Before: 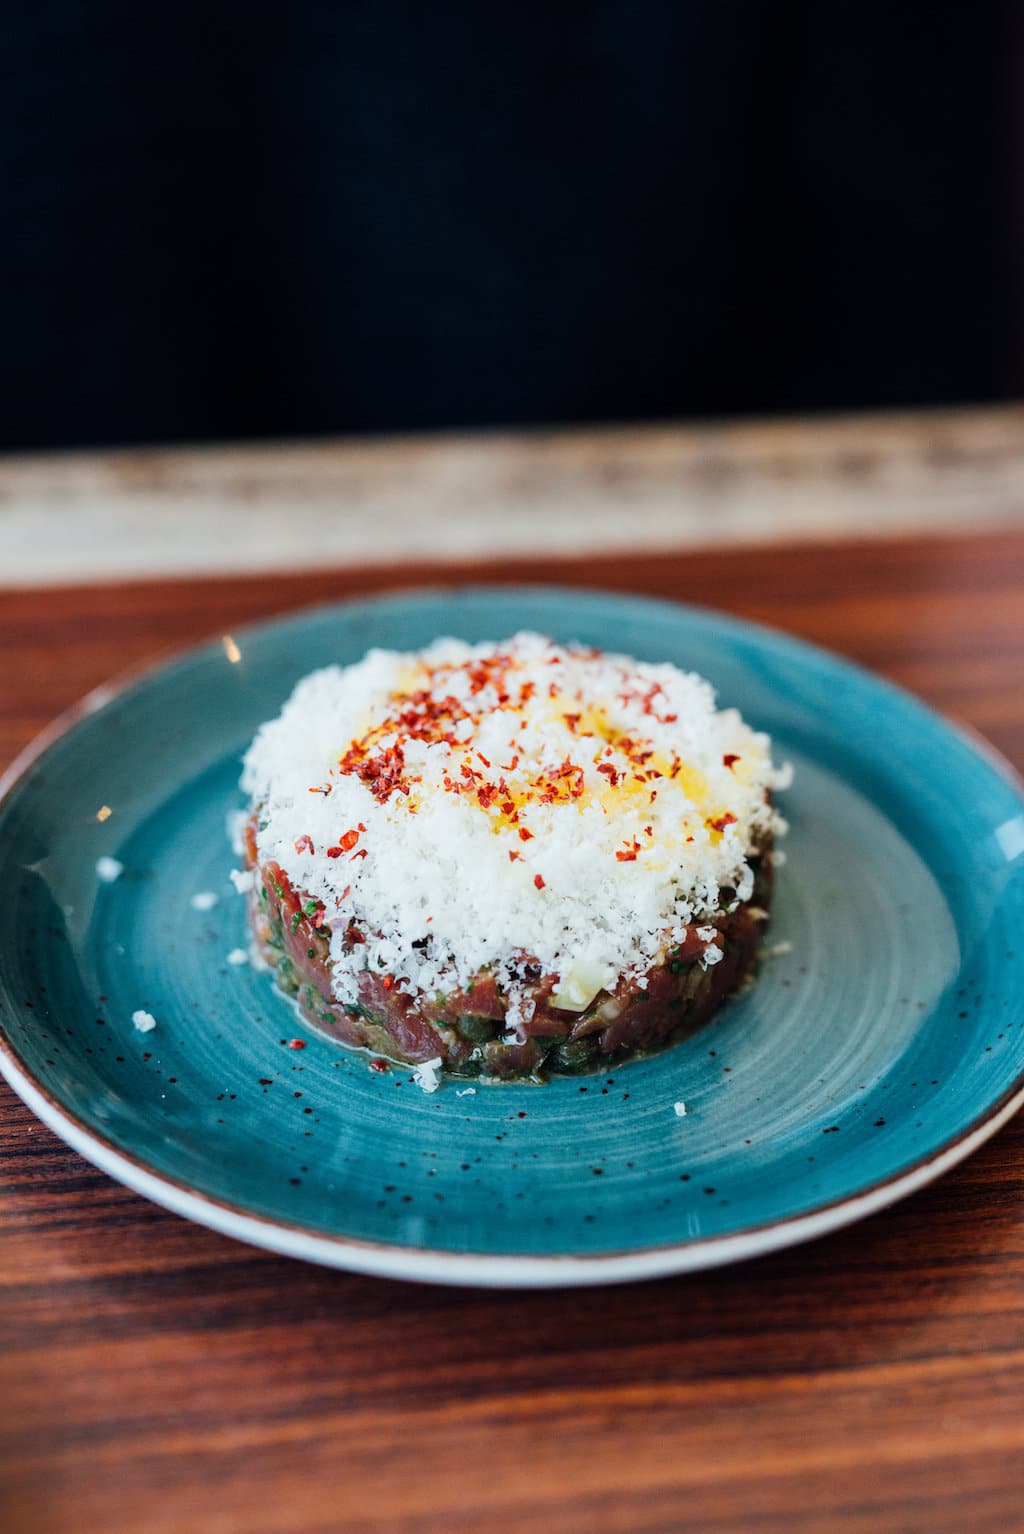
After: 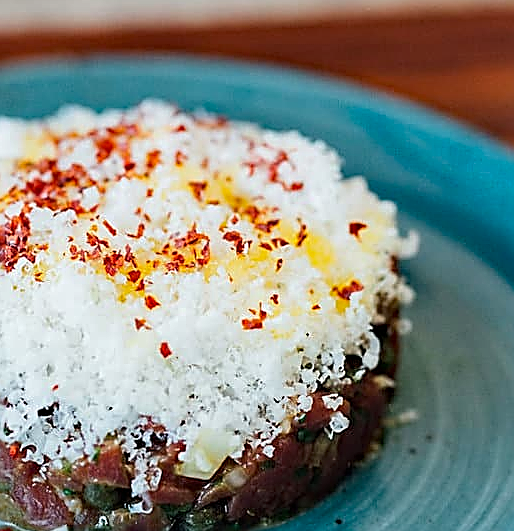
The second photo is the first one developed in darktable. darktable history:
crop: left 36.607%, top 34.735%, right 13.146%, bottom 30.611%
sharpen: radius 1.685, amount 1.294
haze removal: strength 0.29, distance 0.25, compatibility mode true, adaptive false
